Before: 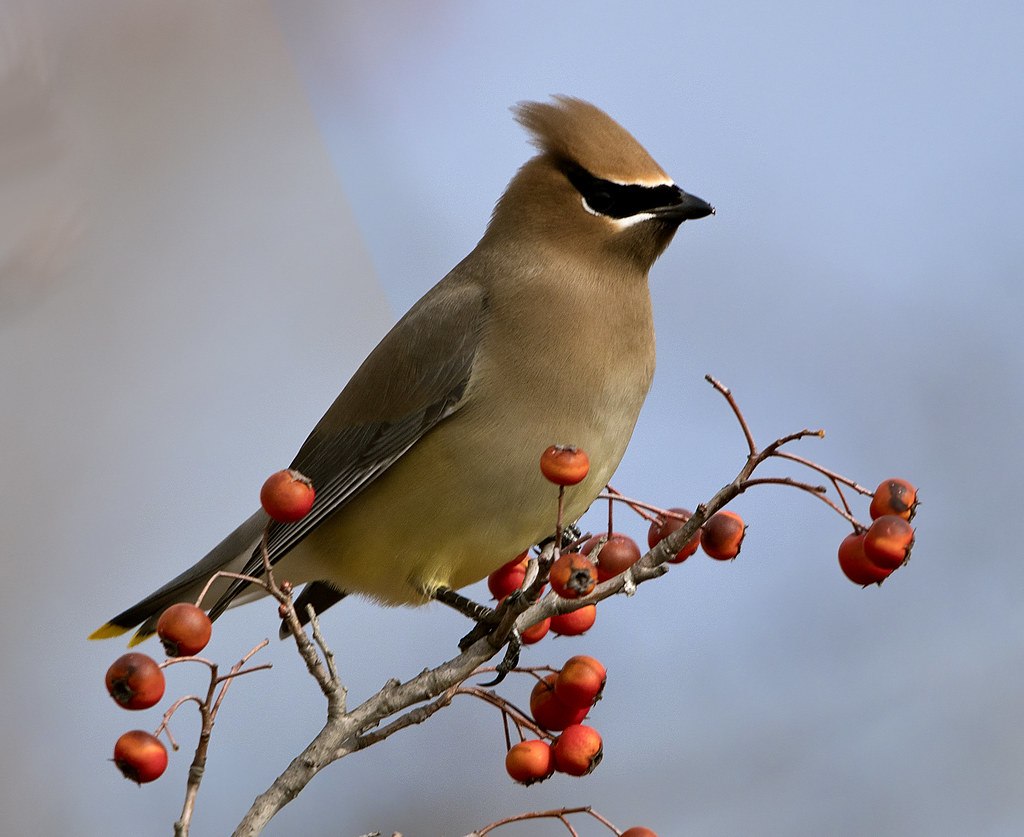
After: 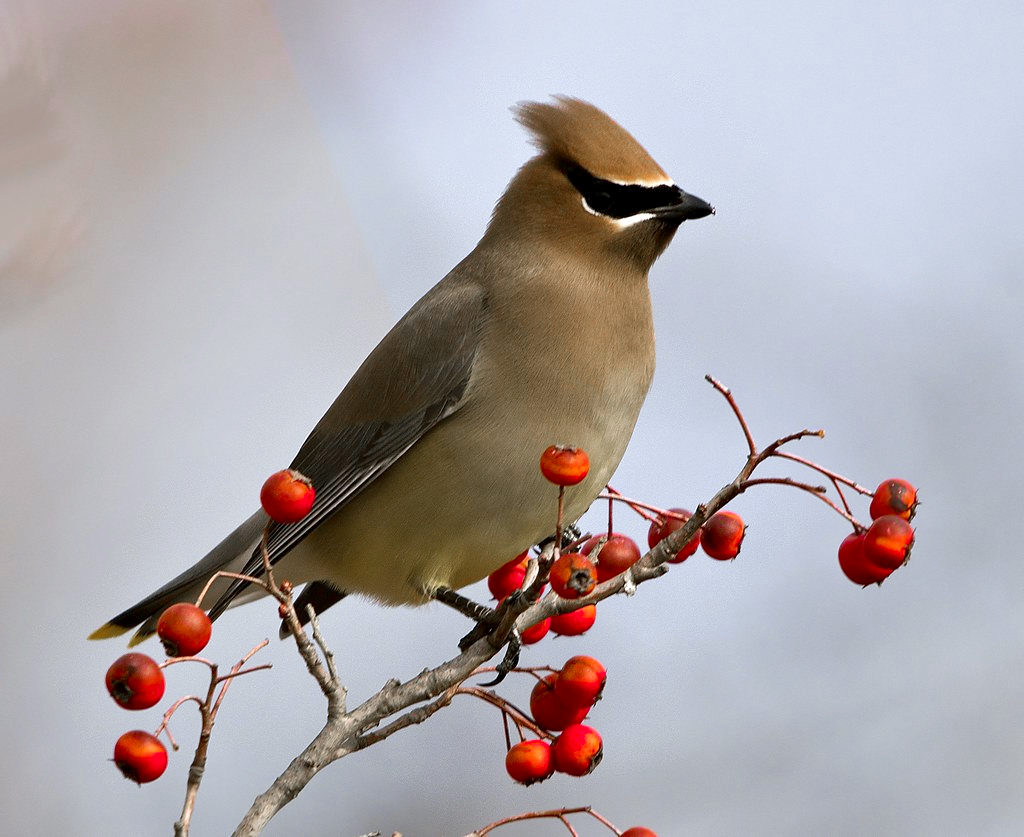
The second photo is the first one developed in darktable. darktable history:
exposure: black level correction 0.001, exposure 0.499 EV, compensate highlight preservation false
color zones: curves: ch0 [(0, 0.48) (0.209, 0.398) (0.305, 0.332) (0.429, 0.493) (0.571, 0.5) (0.714, 0.5) (0.857, 0.5) (1, 0.48)]; ch1 [(0, 0.736) (0.143, 0.625) (0.225, 0.371) (0.429, 0.256) (0.571, 0.241) (0.714, 0.213) (0.857, 0.48) (1, 0.736)]; ch2 [(0, 0.448) (0.143, 0.498) (0.286, 0.5) (0.429, 0.5) (0.571, 0.5) (0.714, 0.5) (0.857, 0.5) (1, 0.448)]
